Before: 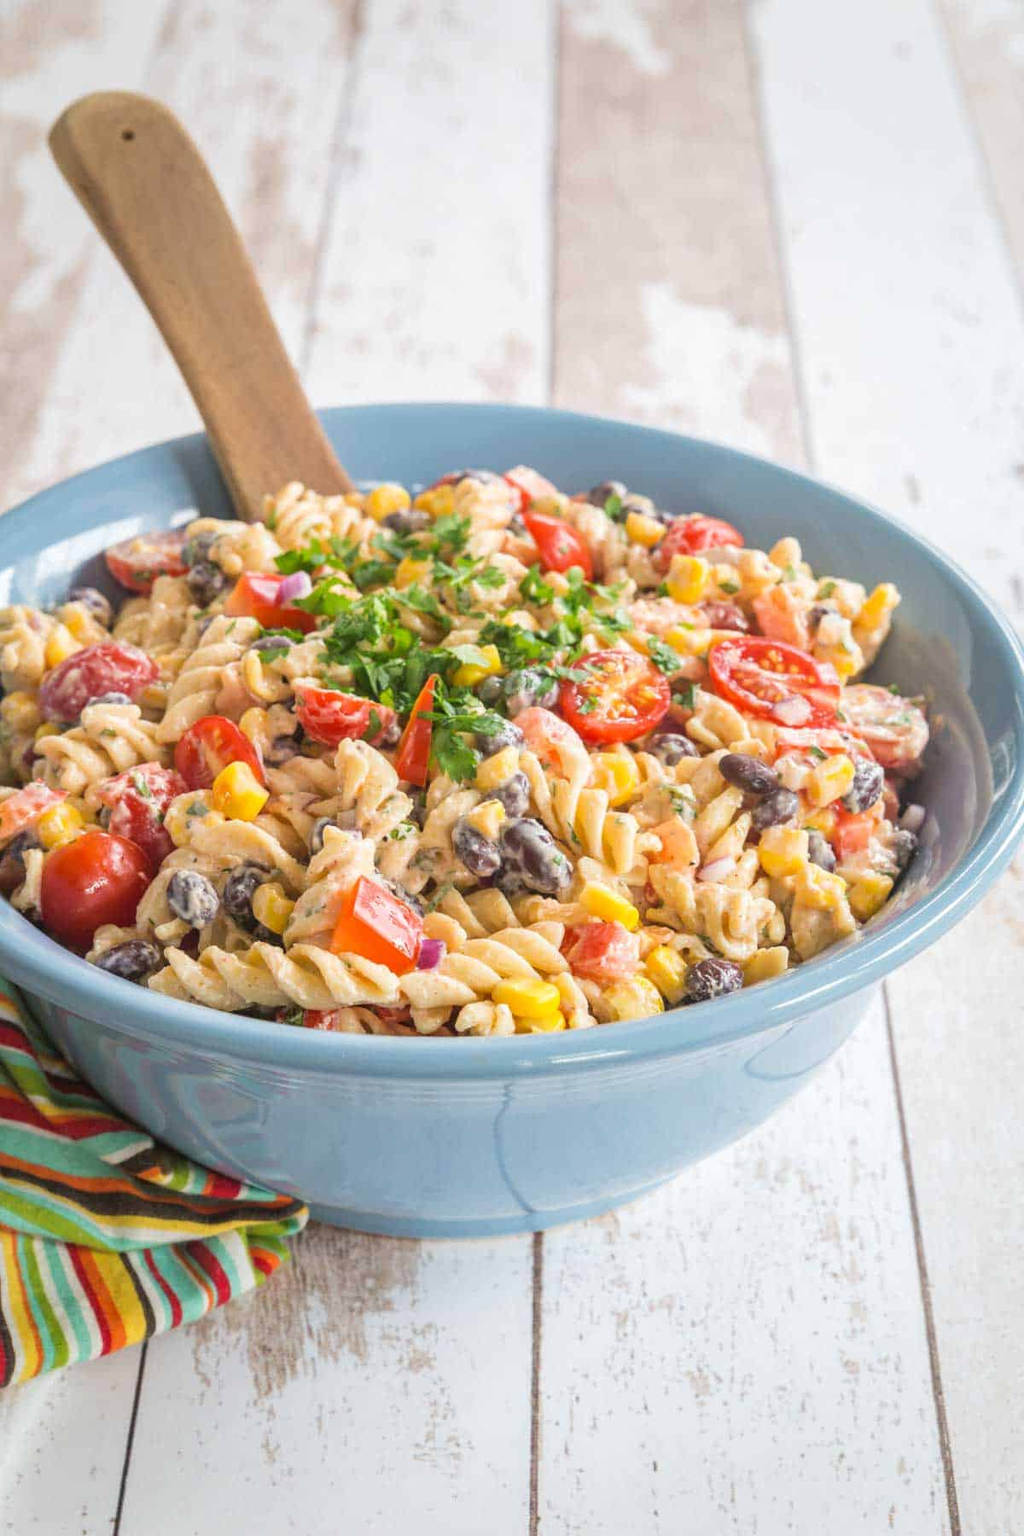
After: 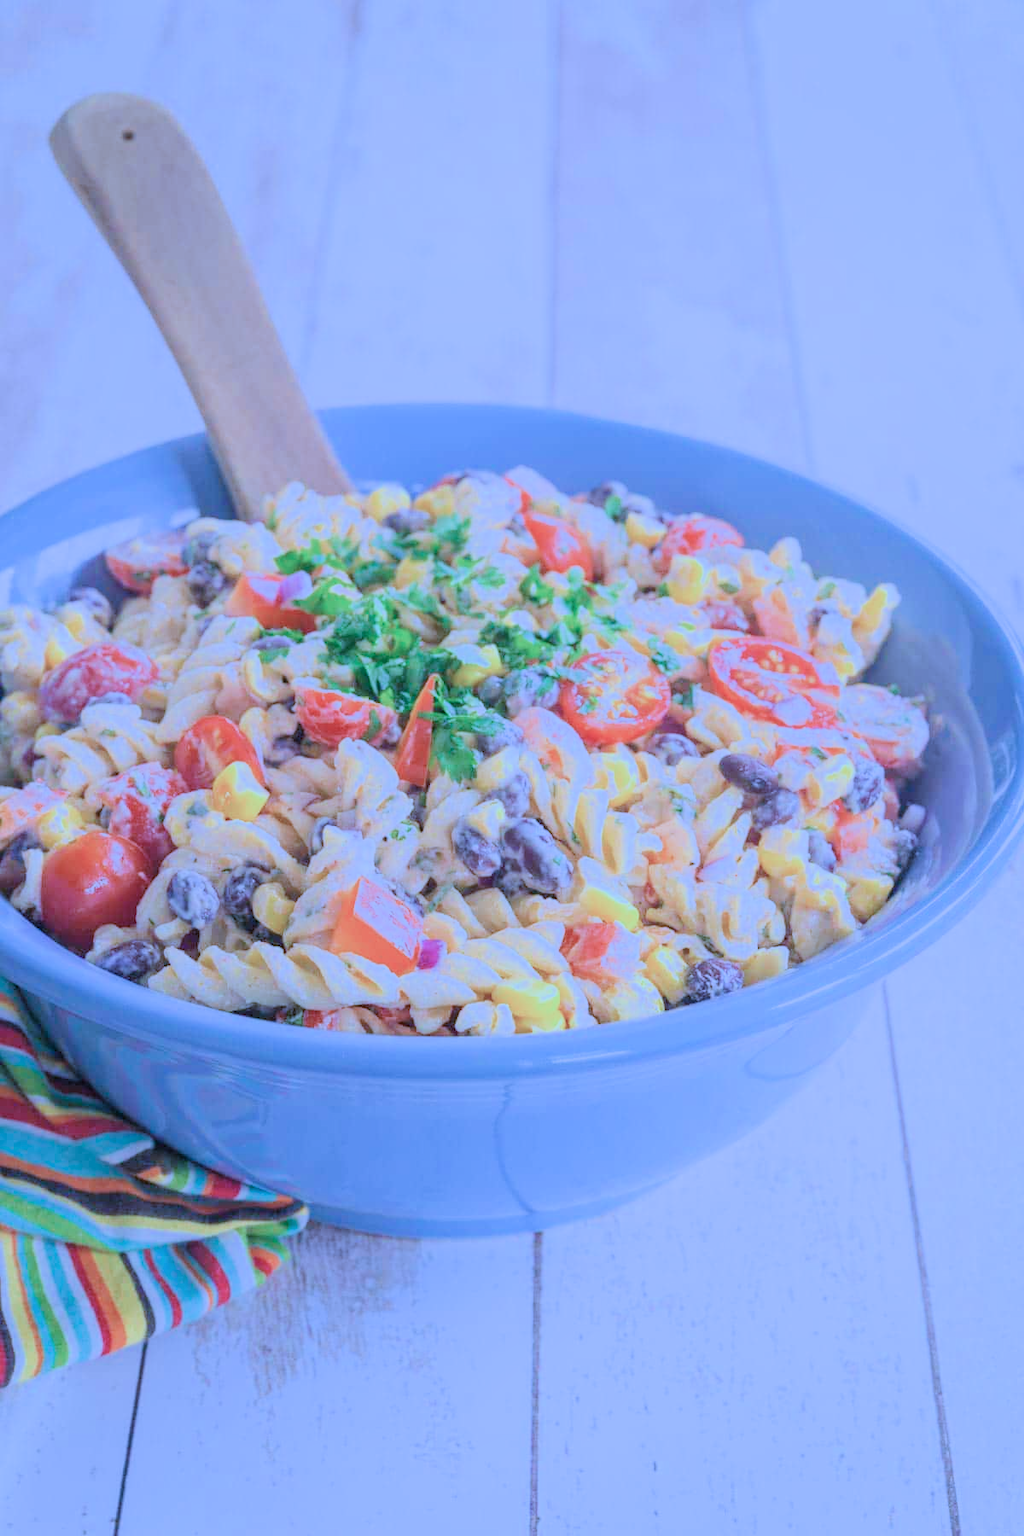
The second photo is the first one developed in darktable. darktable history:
filmic rgb: black relative exposure -8.89 EV, white relative exposure 4.98 EV, target black luminance 0%, hardness 3.77, latitude 66.66%, contrast 0.822, highlights saturation mix 11.19%, shadows ↔ highlights balance 20.53%, iterations of high-quality reconstruction 10
shadows and highlights: shadows -1.72, highlights 40.17
exposure: exposure 0.603 EV, compensate exposure bias true, compensate highlight preservation false
color calibration: illuminant custom, x 0.459, y 0.429, temperature 2629.12 K
